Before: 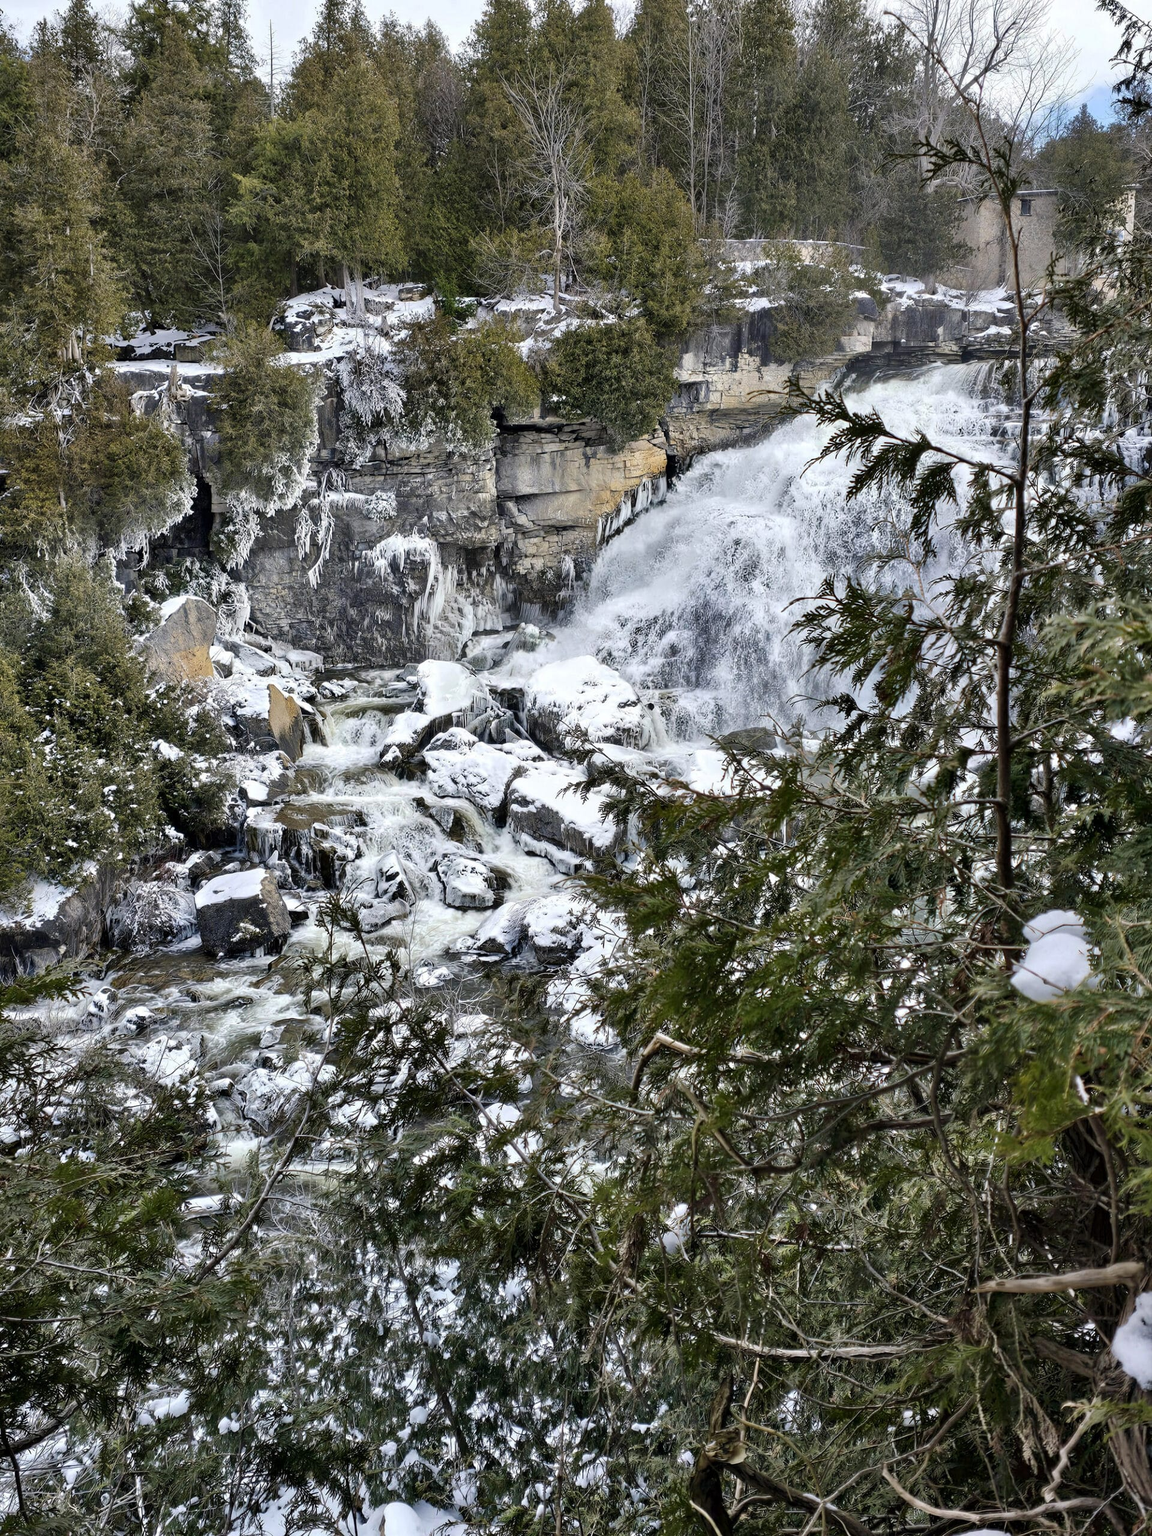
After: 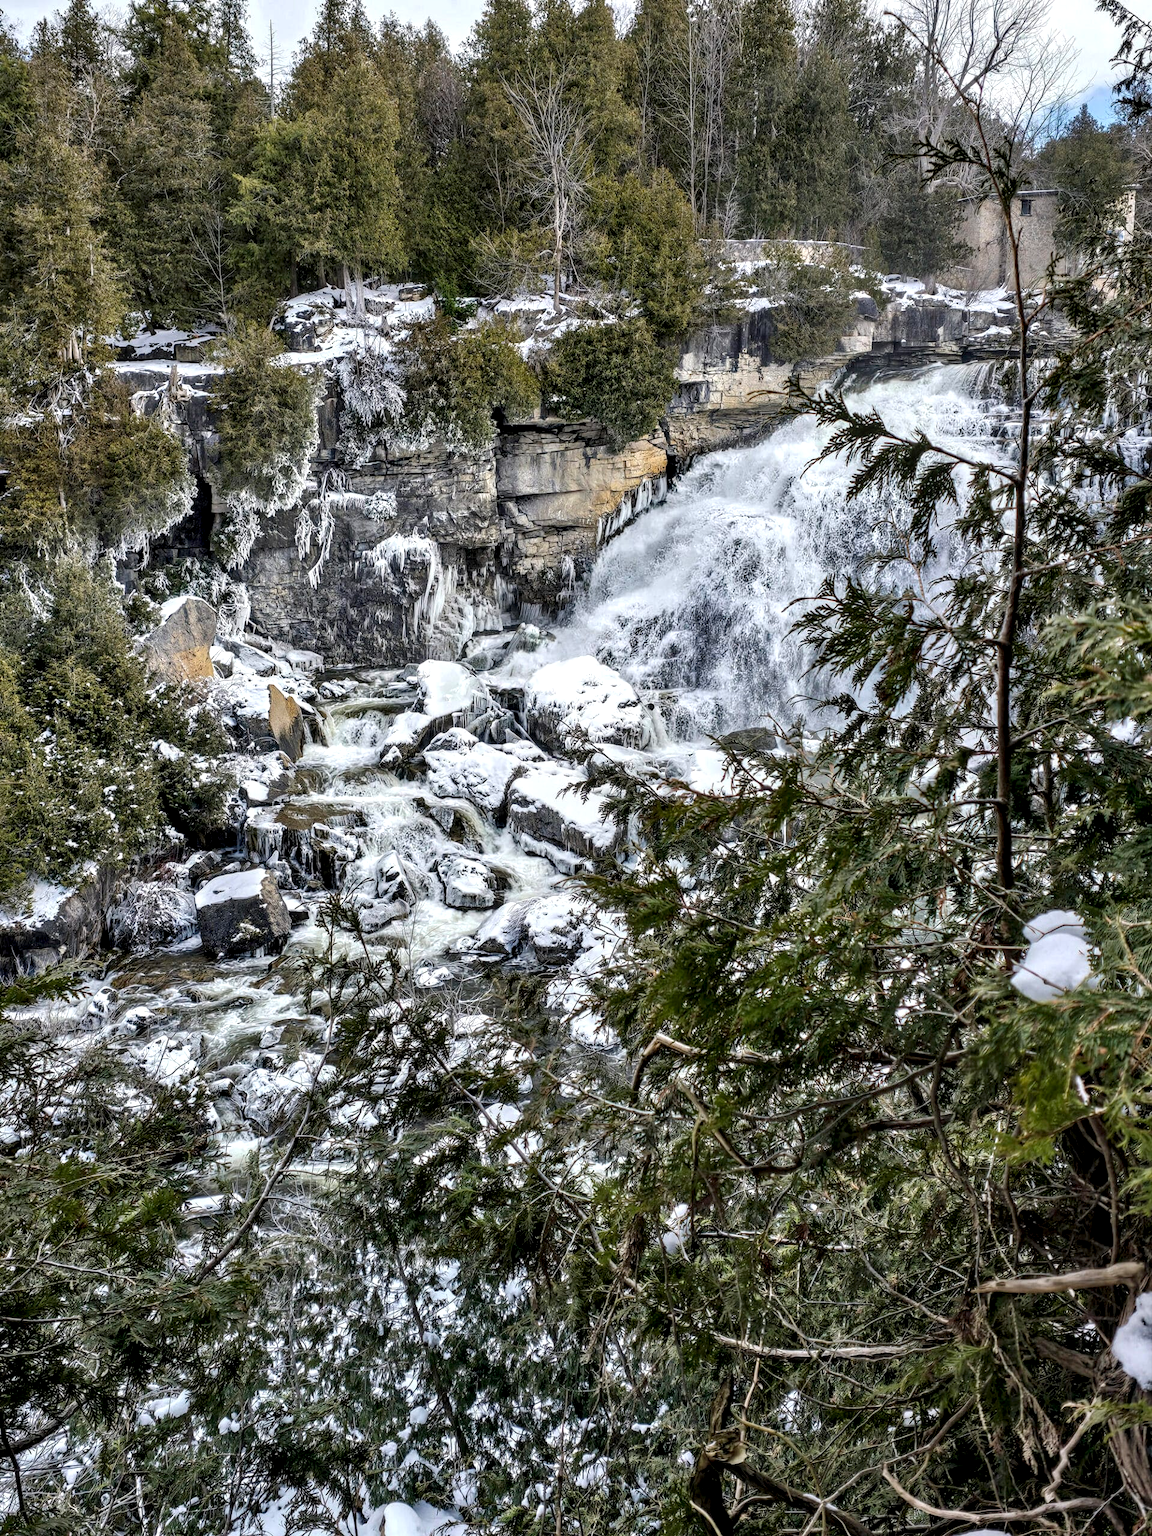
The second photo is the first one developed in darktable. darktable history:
local contrast: highlights 29%, detail 150%
